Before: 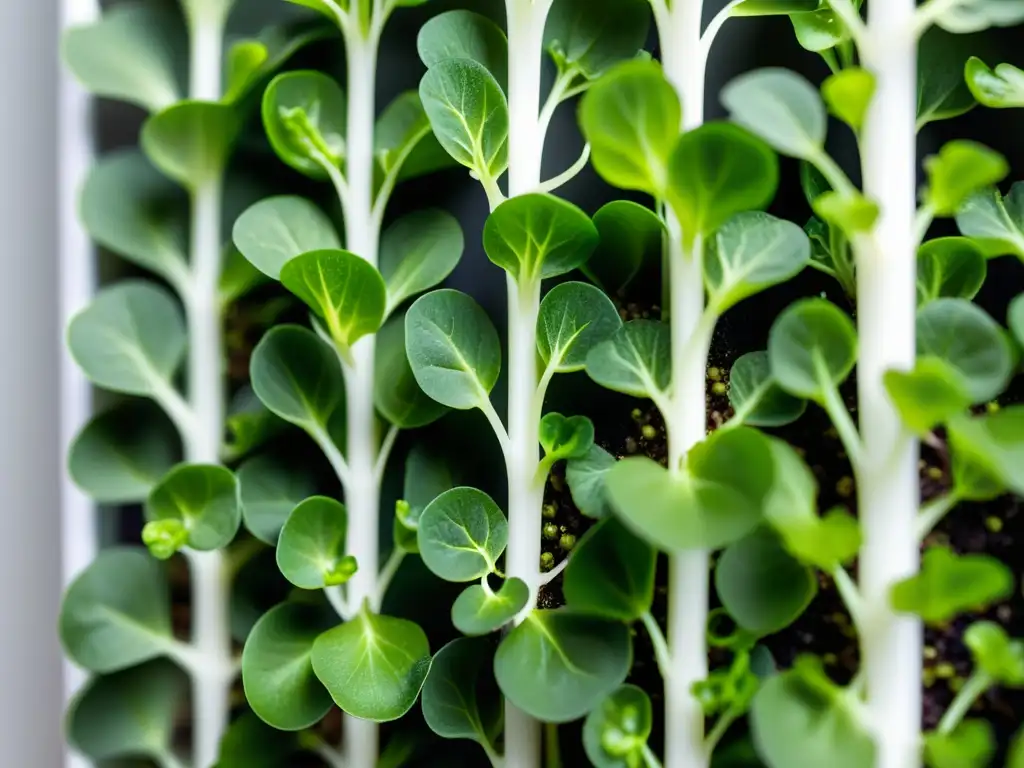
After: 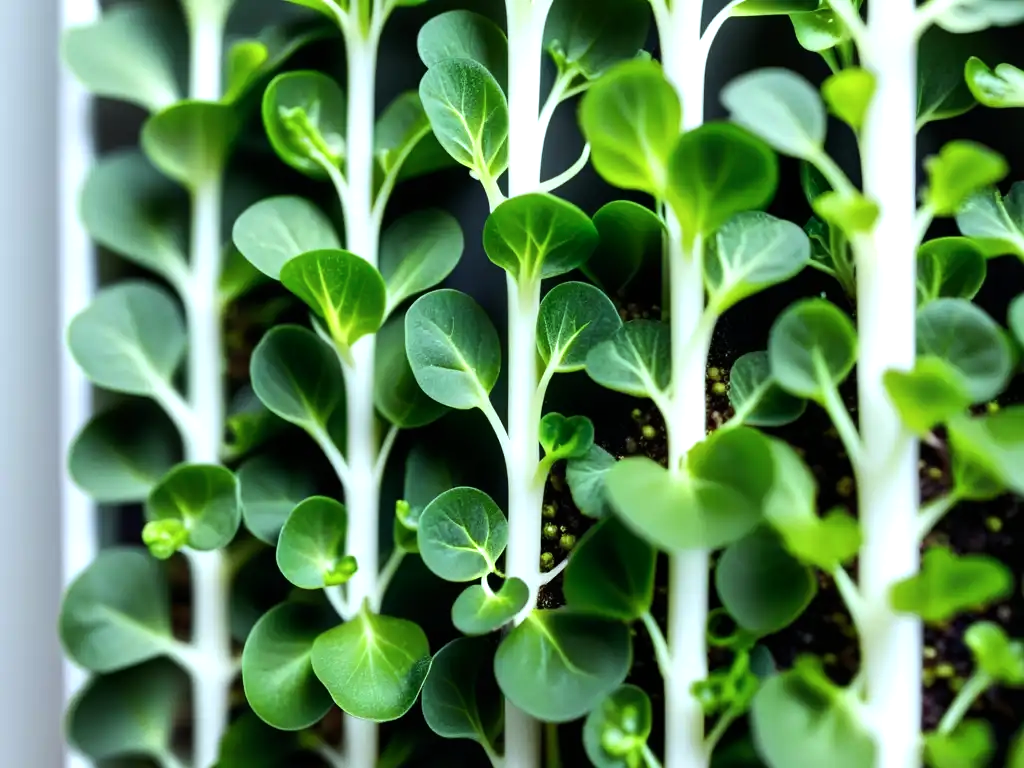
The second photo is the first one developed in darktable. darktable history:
tone equalizer: -8 EV -0.437 EV, -7 EV -0.4 EV, -6 EV -0.358 EV, -5 EV -0.259 EV, -3 EV 0.222 EV, -2 EV 0.34 EV, -1 EV 0.386 EV, +0 EV 0.403 EV, edges refinement/feathering 500, mask exposure compensation -1.57 EV, preserve details no
color calibration: illuminant Planckian (black body), adaptation linear Bradford (ICC v4), x 0.361, y 0.366, temperature 4512.68 K
